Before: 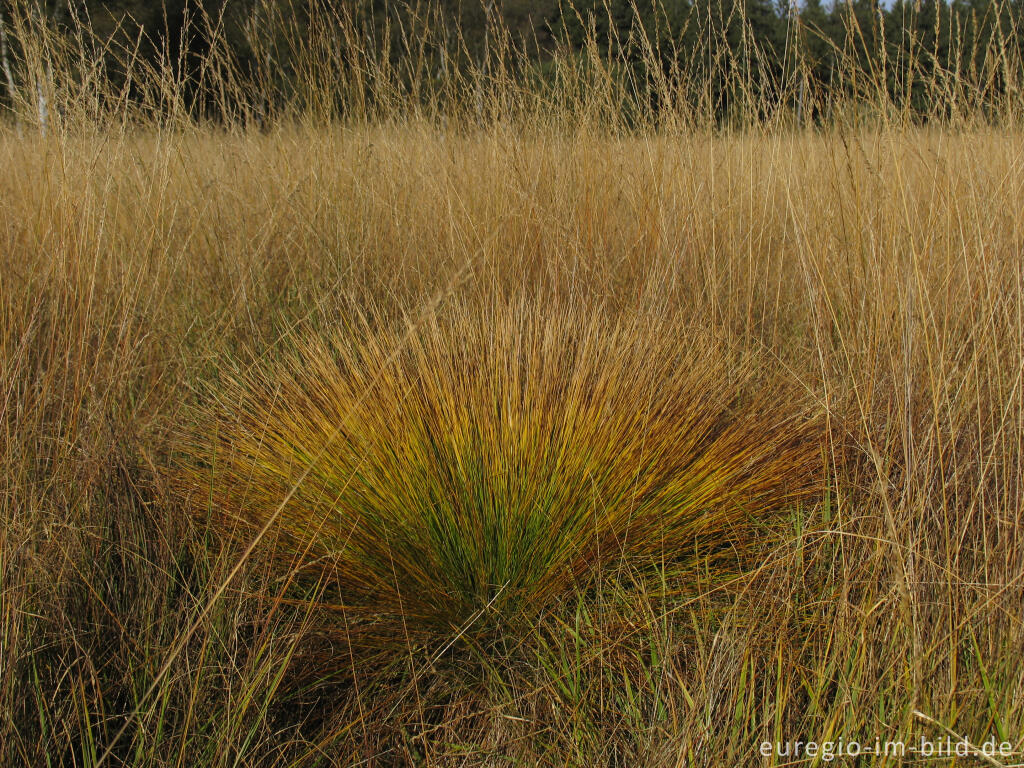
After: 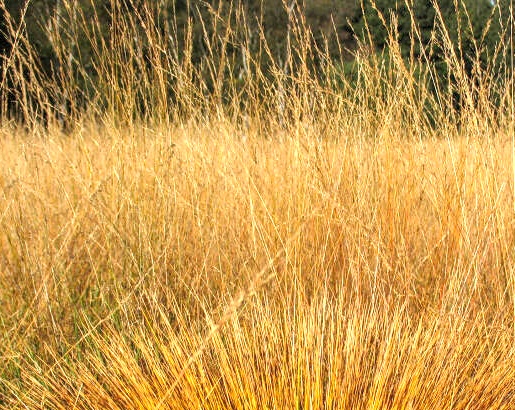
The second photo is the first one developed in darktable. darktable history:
exposure: black level correction 0, exposure 0.701 EV, compensate exposure bias true, compensate highlight preservation false
crop: left 19.408%, right 30.292%, bottom 46.551%
local contrast: on, module defaults
